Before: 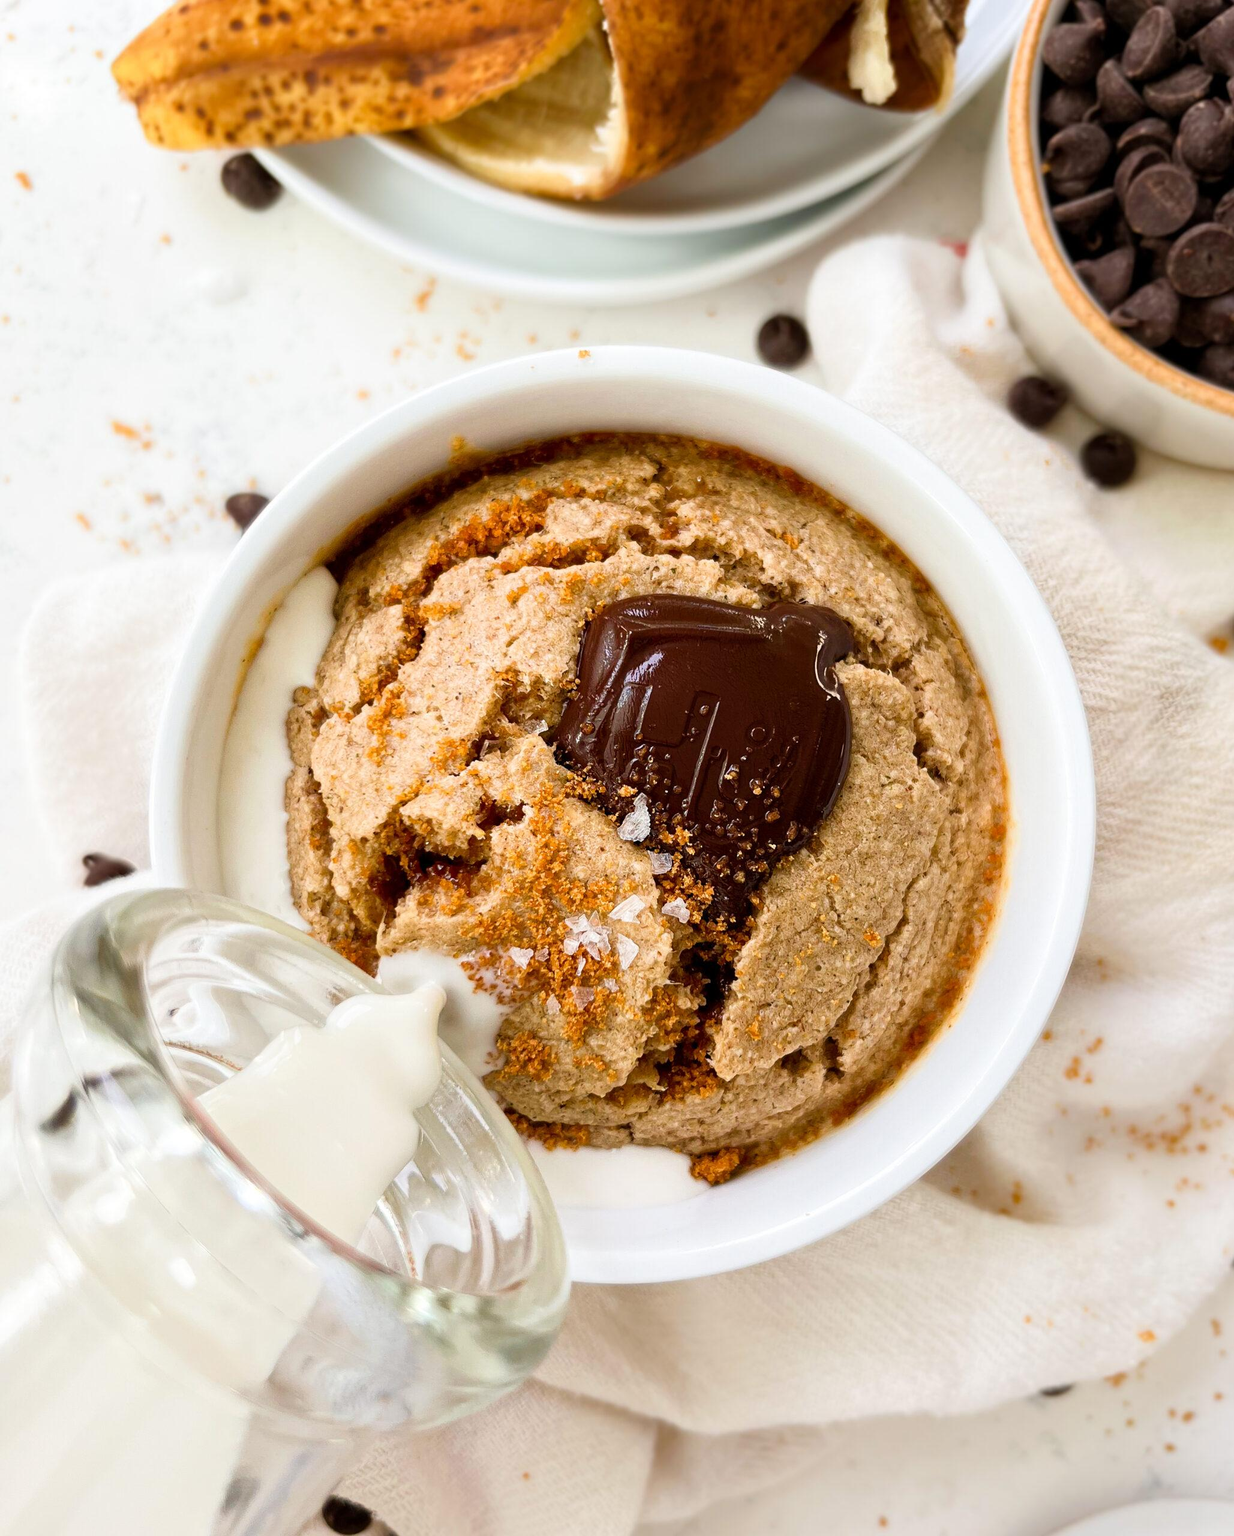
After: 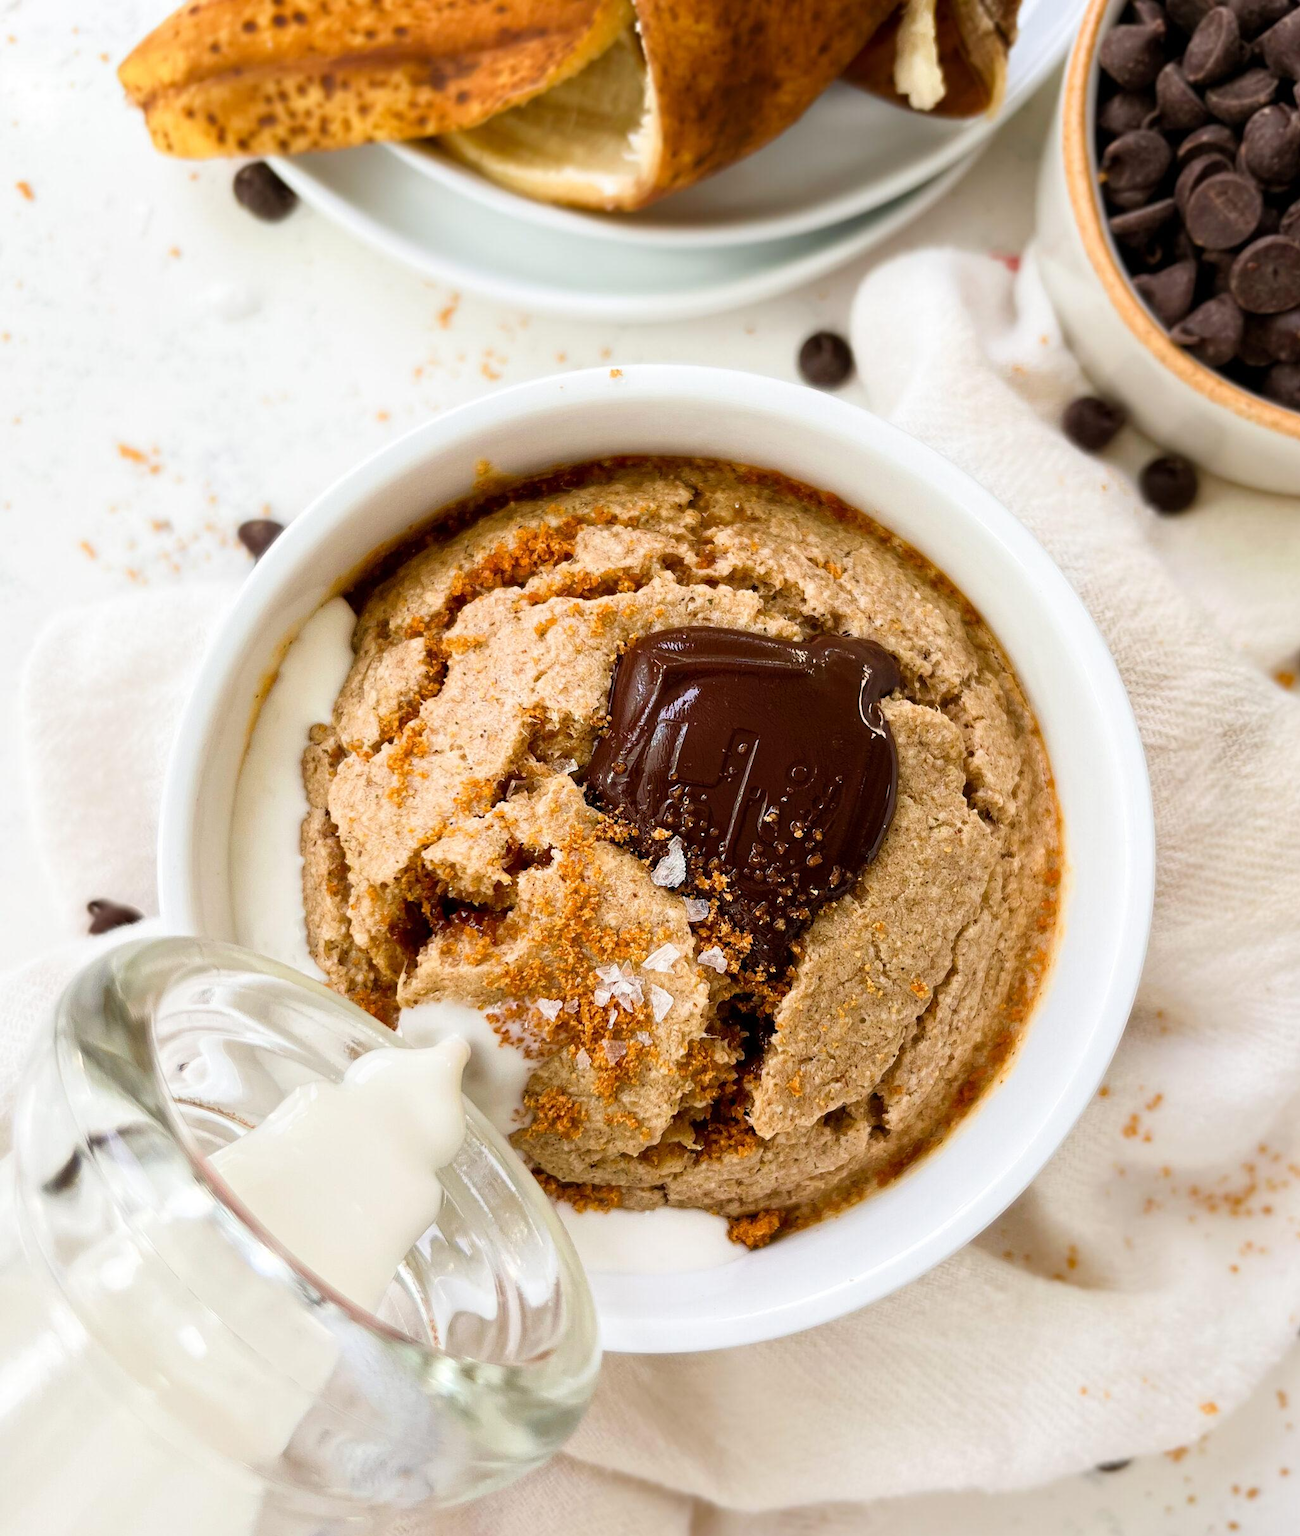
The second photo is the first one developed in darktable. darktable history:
crop and rotate: top 0%, bottom 5.097%
